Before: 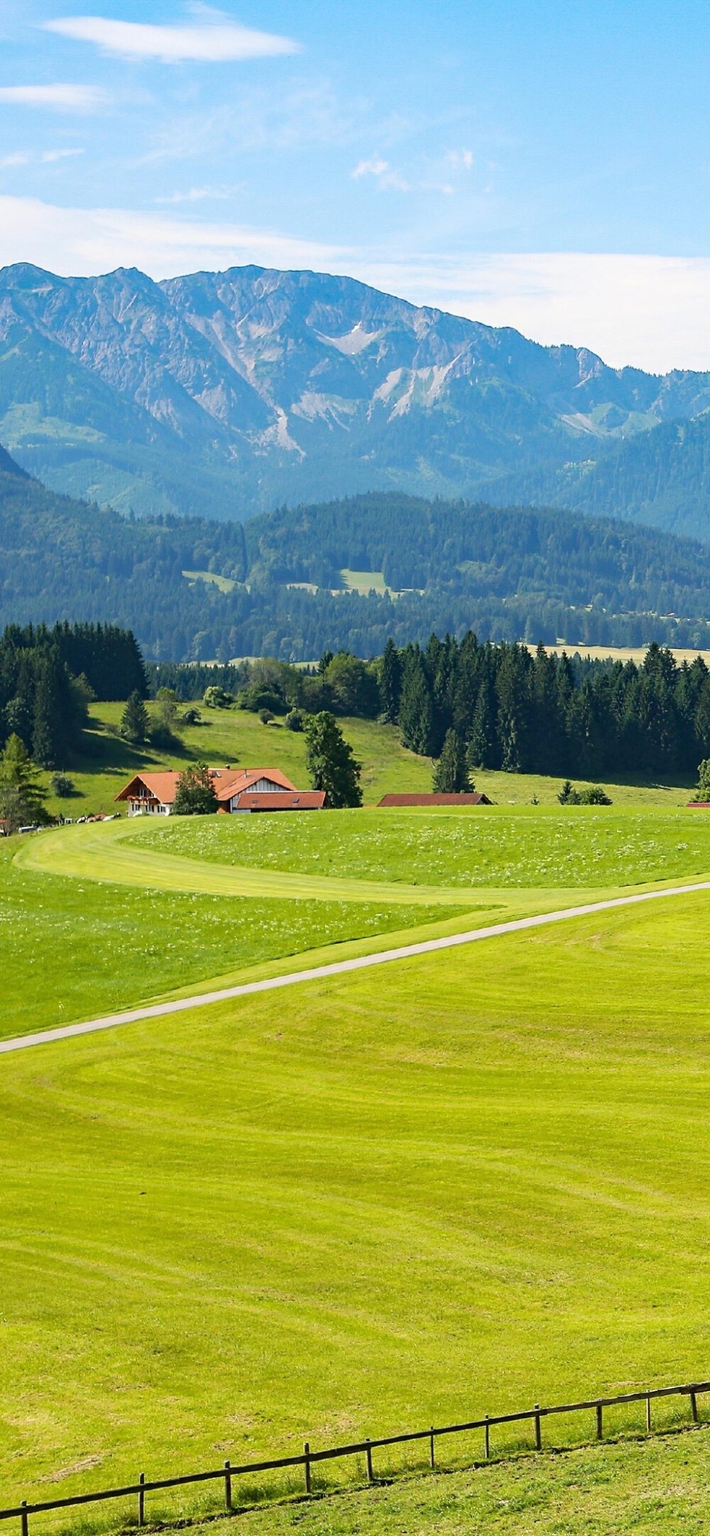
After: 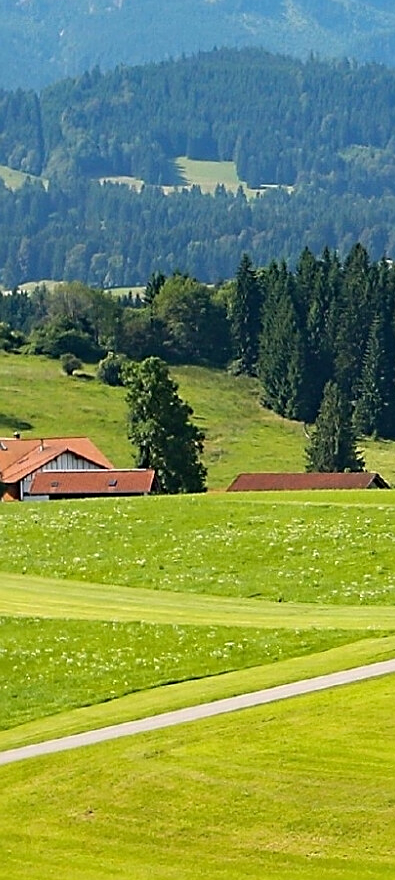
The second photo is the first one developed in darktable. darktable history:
sharpen: on, module defaults
crop: left 30.451%, top 29.846%, right 29.977%, bottom 29.458%
